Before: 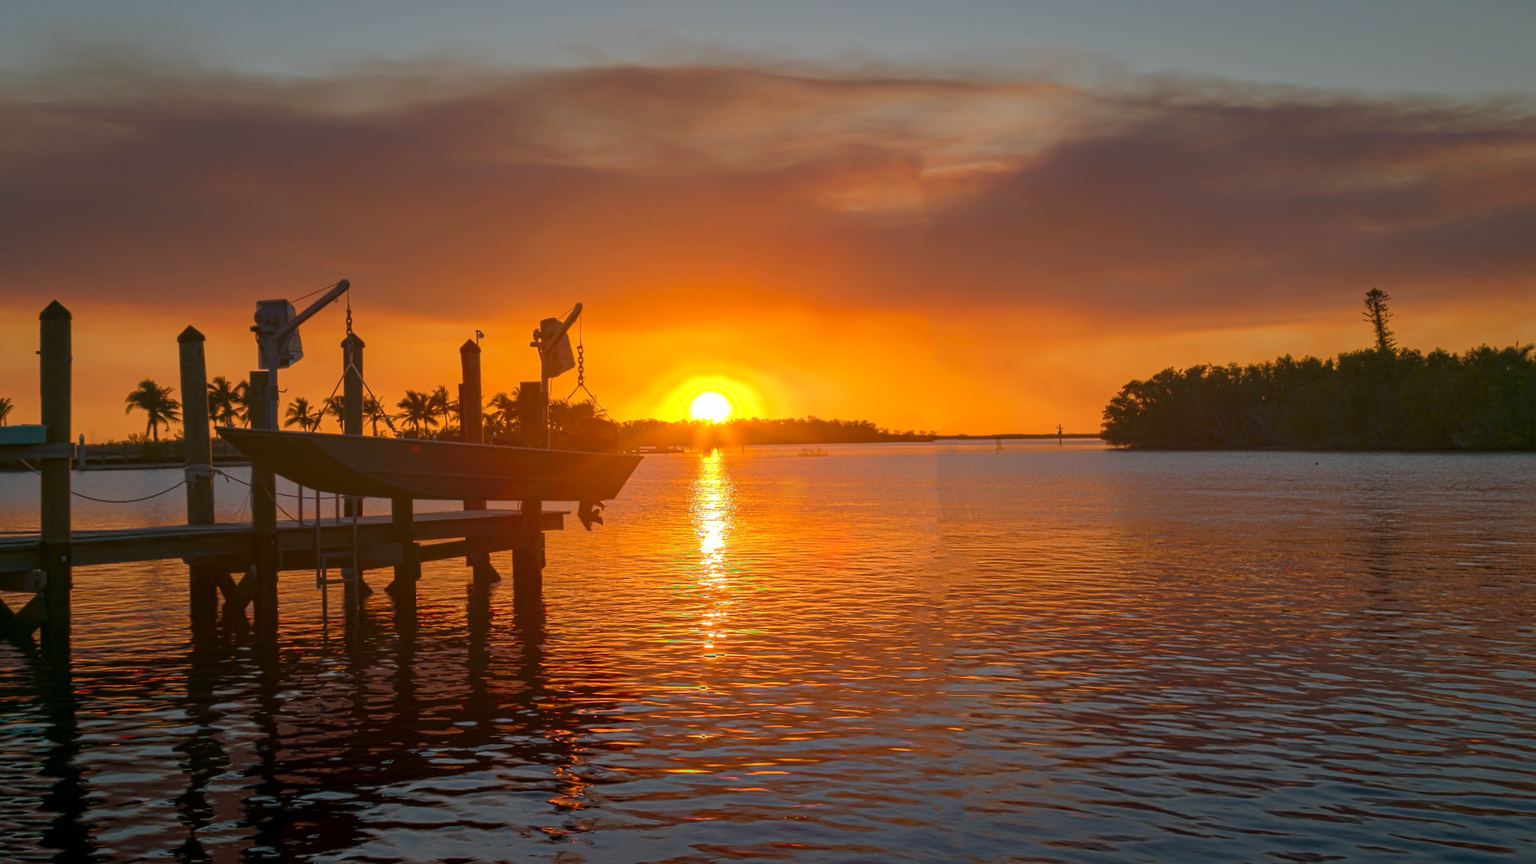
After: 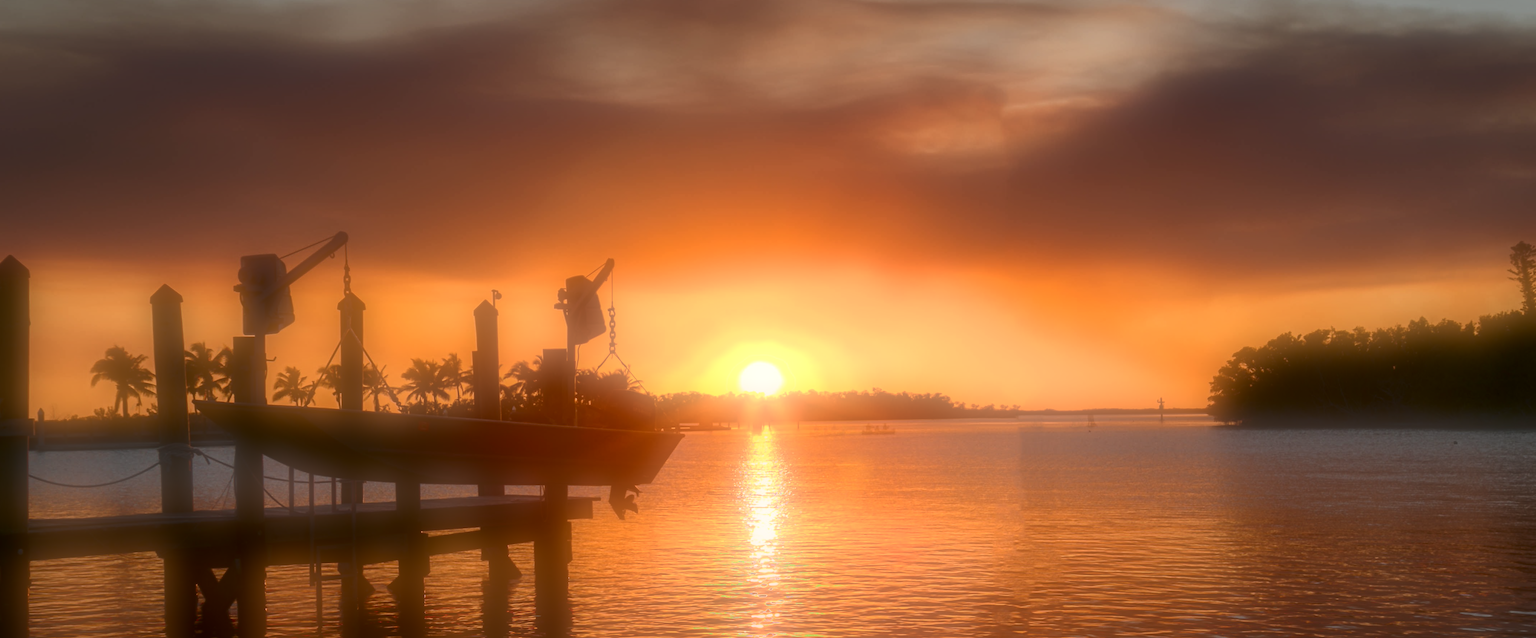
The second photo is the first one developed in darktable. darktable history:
contrast brightness saturation: contrast 0.28
soften: on, module defaults
crop: left 3.015%, top 8.969%, right 9.647%, bottom 26.457%
local contrast: on, module defaults
